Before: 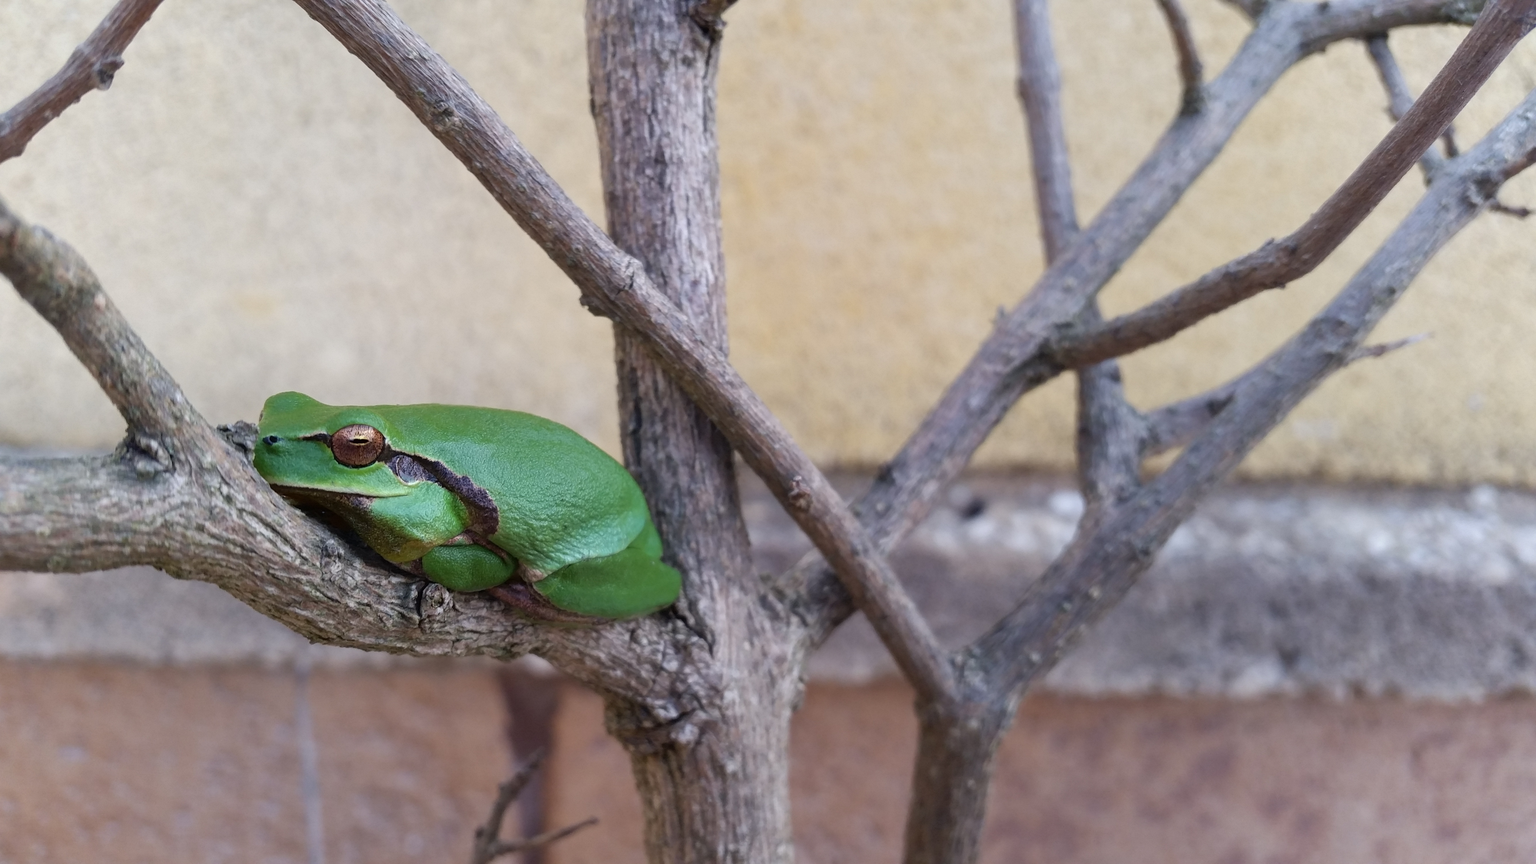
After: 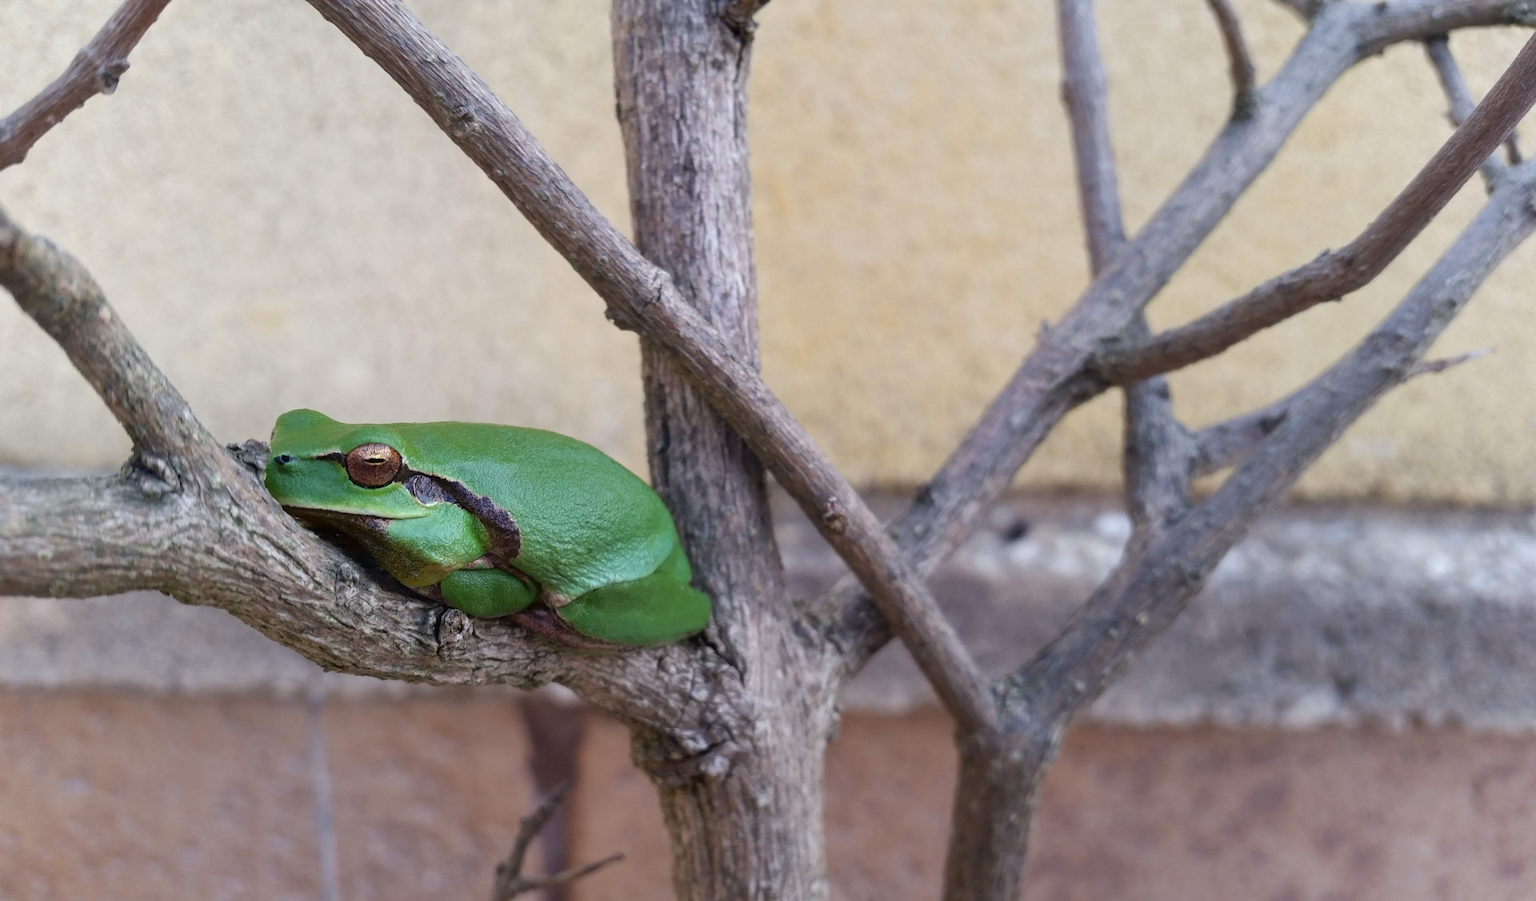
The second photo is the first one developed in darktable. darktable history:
tone equalizer: on, module defaults
crop: right 4.126%, bottom 0.031%
